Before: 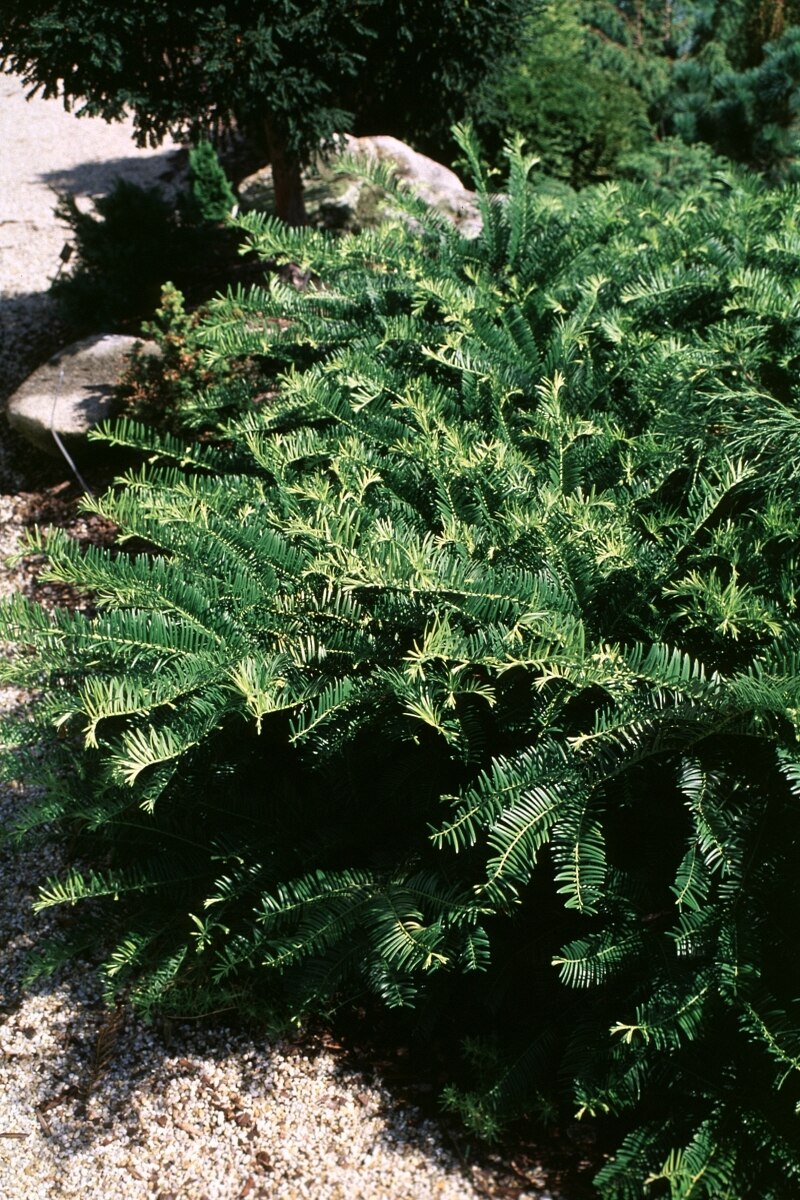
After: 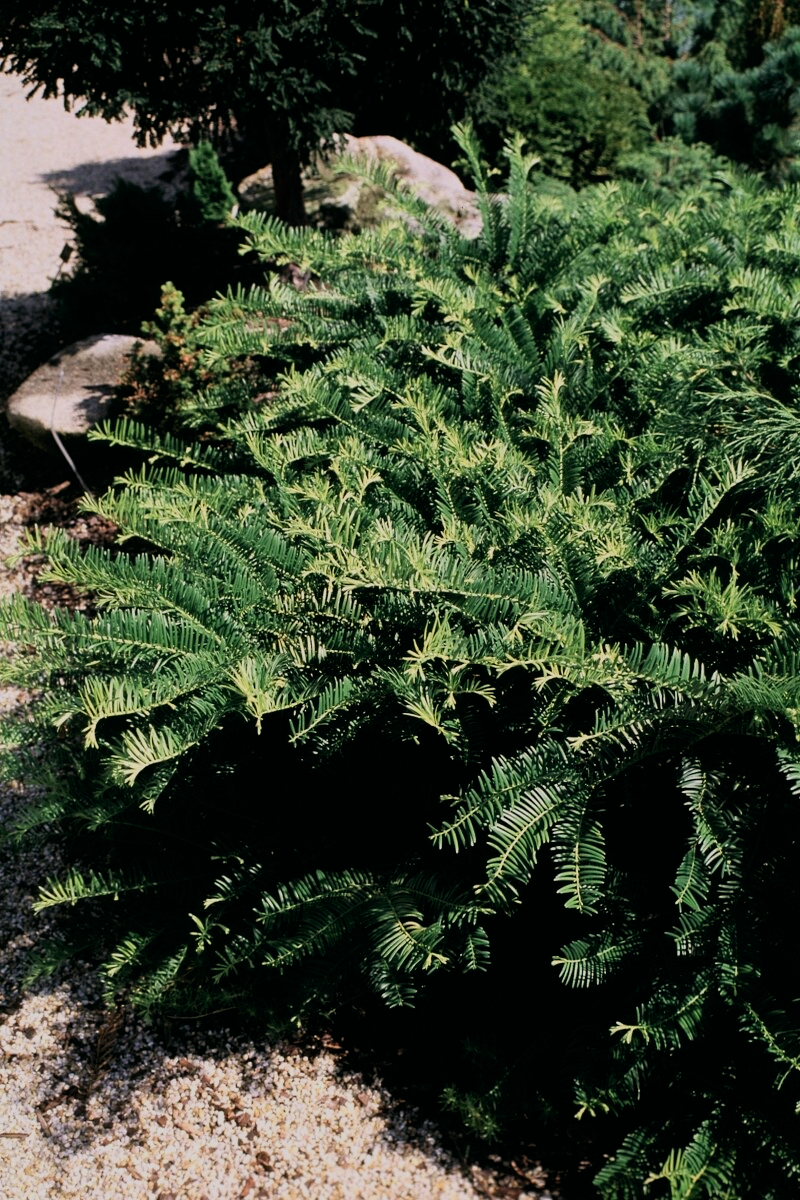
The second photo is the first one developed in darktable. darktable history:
filmic rgb: black relative exposure -7.65 EV, white relative exposure 4.56 EV, hardness 3.61, color science v6 (2022)
color balance: lift [0.998, 0.998, 1.001, 1.002], gamma [0.995, 1.025, 0.992, 0.975], gain [0.995, 1.02, 0.997, 0.98]
tone equalizer: on, module defaults
